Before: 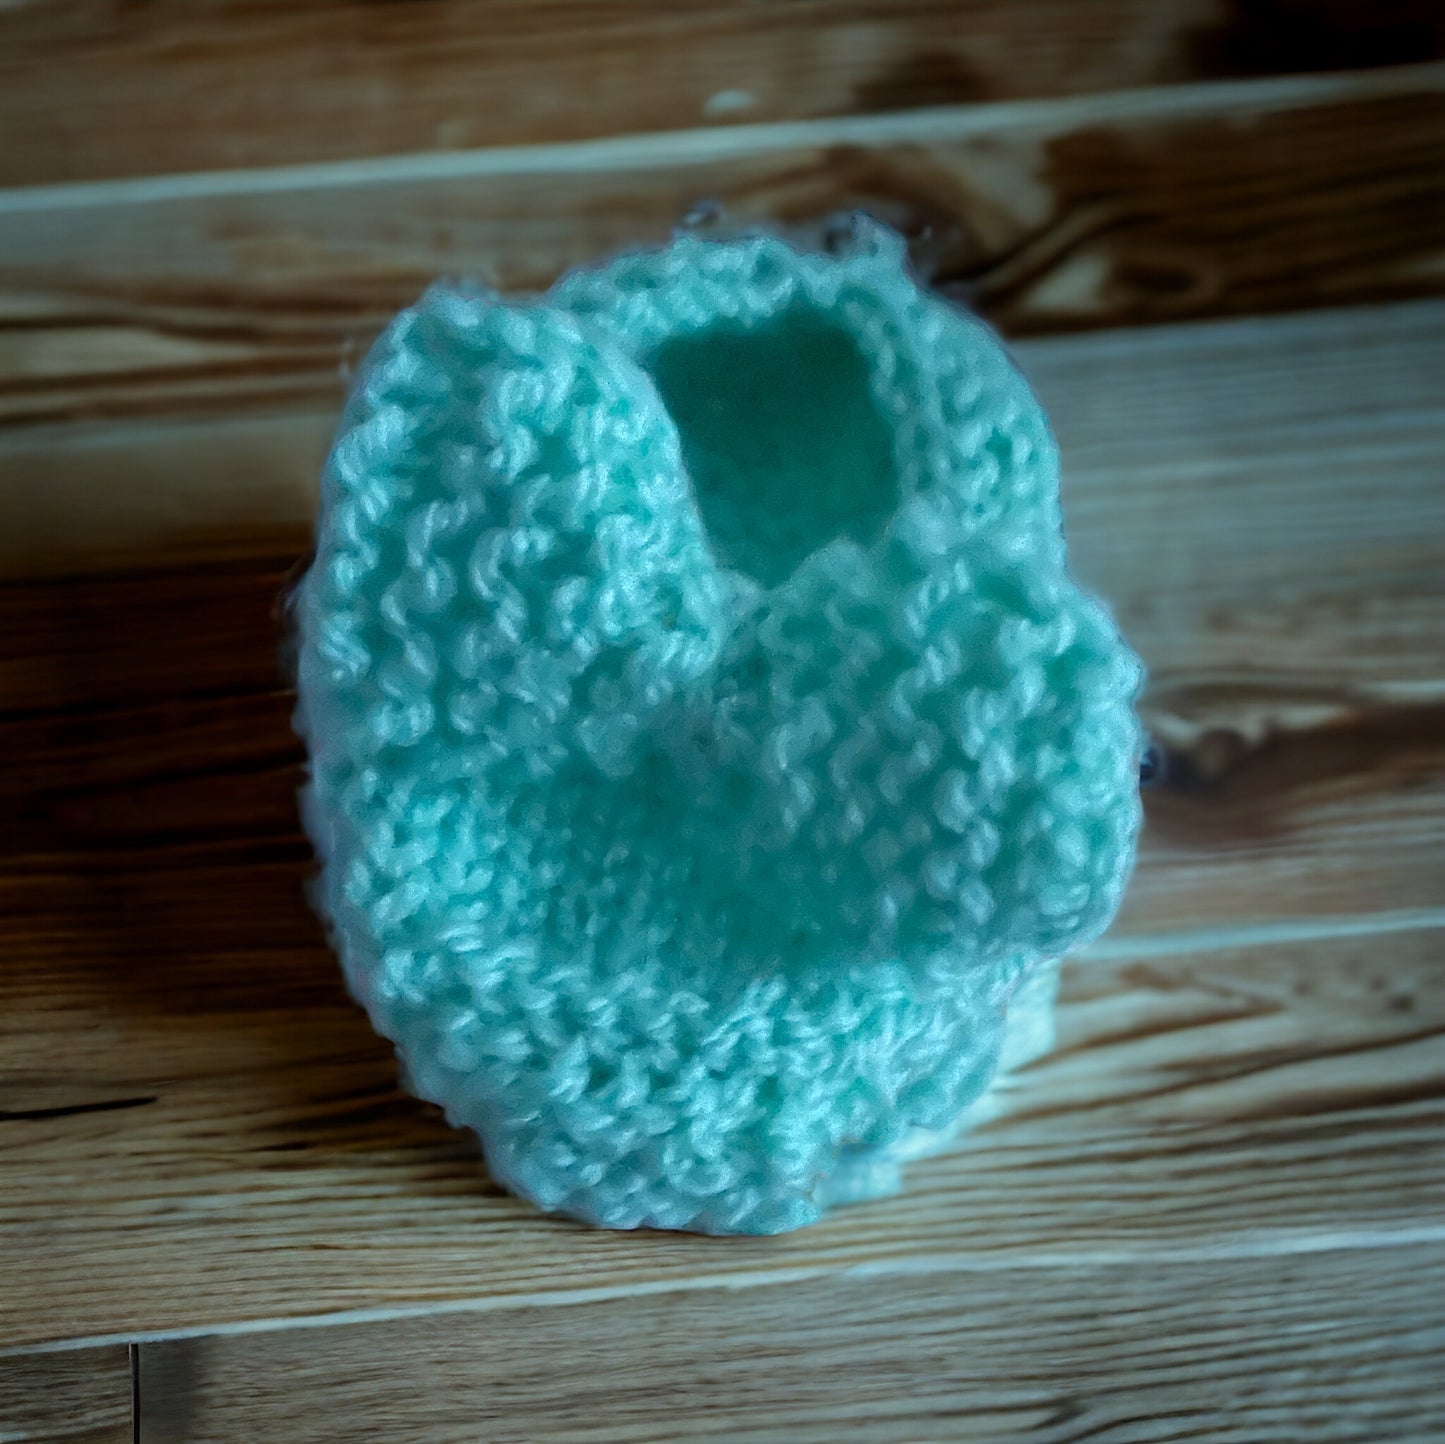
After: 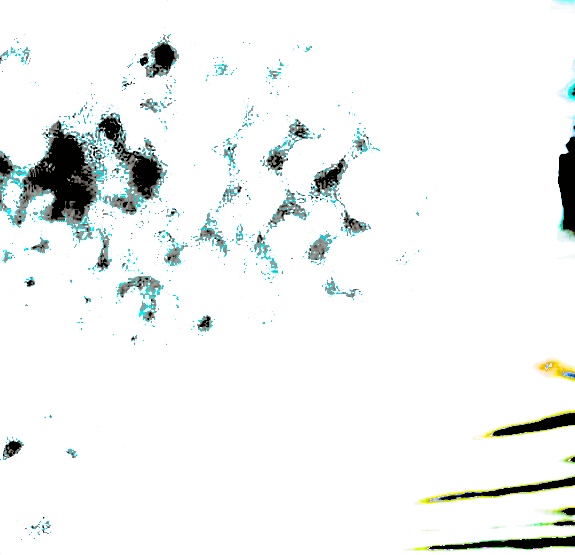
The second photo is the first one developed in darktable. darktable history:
crop: left 37.221%, top 45.169%, right 20.63%, bottom 13.777%
exposure: black level correction 0.1, exposure 3 EV, compensate highlight preservation false
split-toning: shadows › hue 46.8°, shadows › saturation 0.17, highlights › hue 316.8°, highlights › saturation 0.27, balance -51.82
filmic rgb: black relative exposure -5 EV, hardness 2.88, contrast 1.1, highlights saturation mix -20%
tone equalizer: -8 EV -0.417 EV, -7 EV -0.389 EV, -6 EV -0.333 EV, -5 EV -0.222 EV, -3 EV 0.222 EV, -2 EV 0.333 EV, -1 EV 0.389 EV, +0 EV 0.417 EV, edges refinement/feathering 500, mask exposure compensation -1.57 EV, preserve details no
rotate and perspective: rotation 0.062°, lens shift (vertical) 0.115, lens shift (horizontal) -0.133, crop left 0.047, crop right 0.94, crop top 0.061, crop bottom 0.94
